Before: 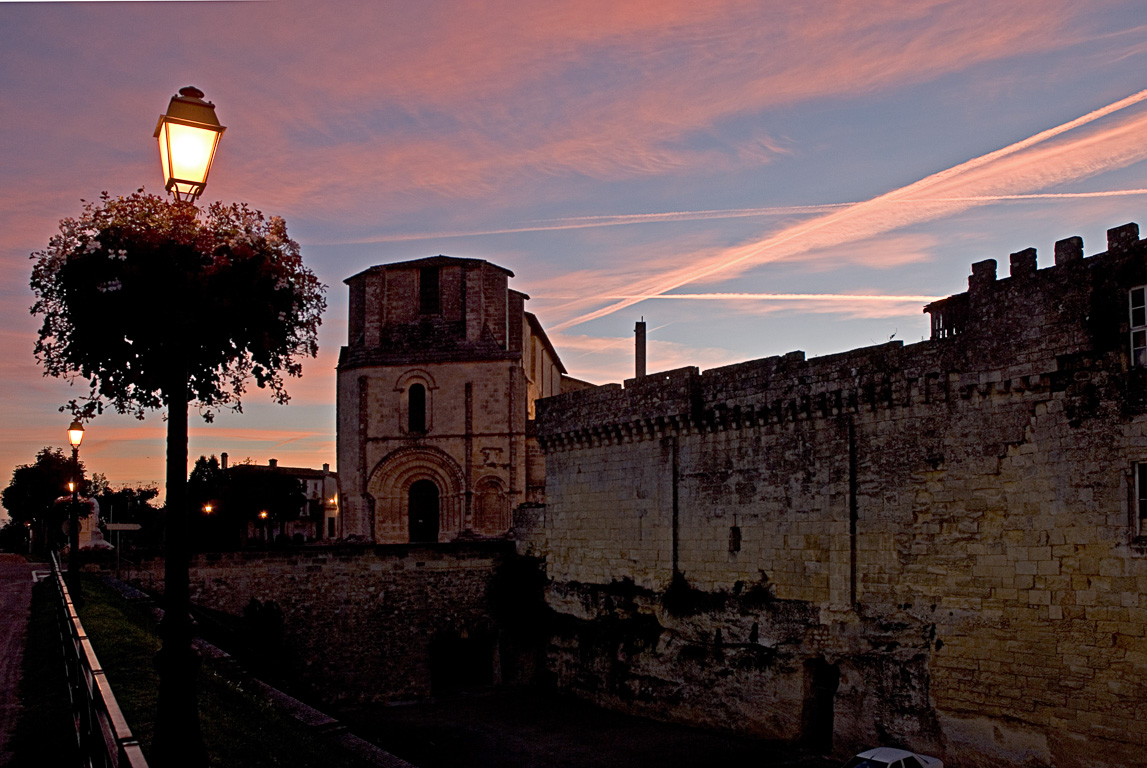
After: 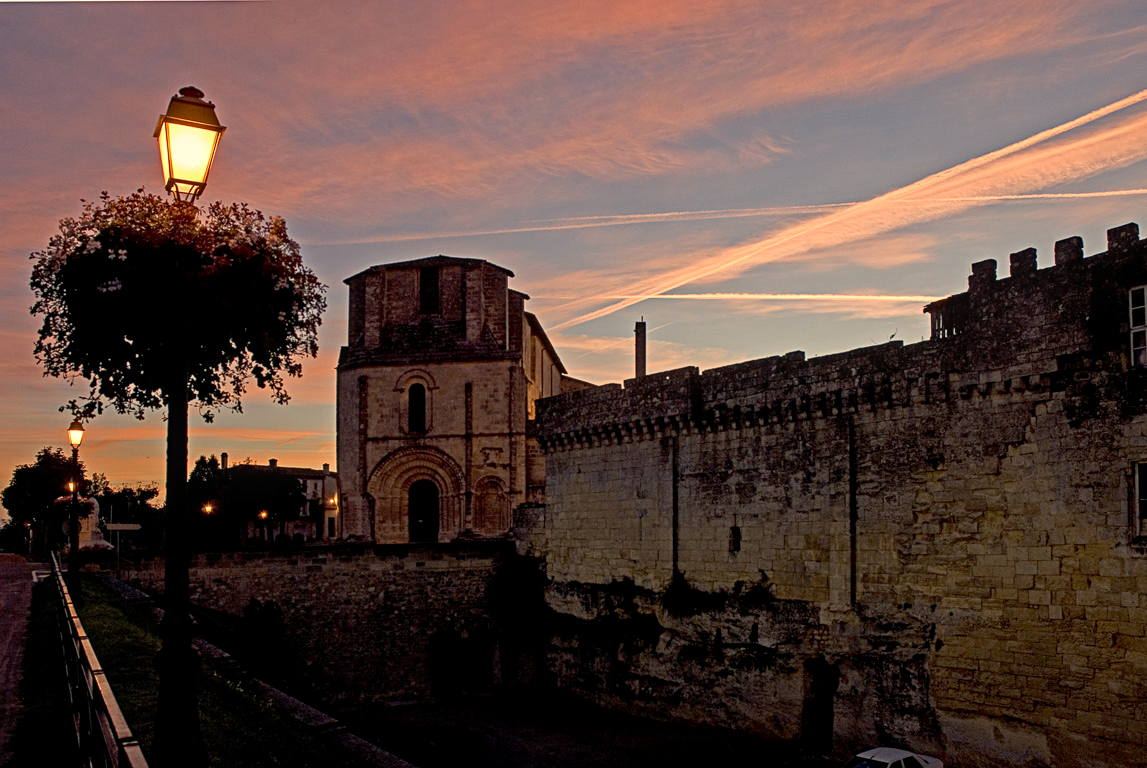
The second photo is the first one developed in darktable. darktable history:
color correction: highlights a* 1.28, highlights b* 18.12
local contrast: on, module defaults
